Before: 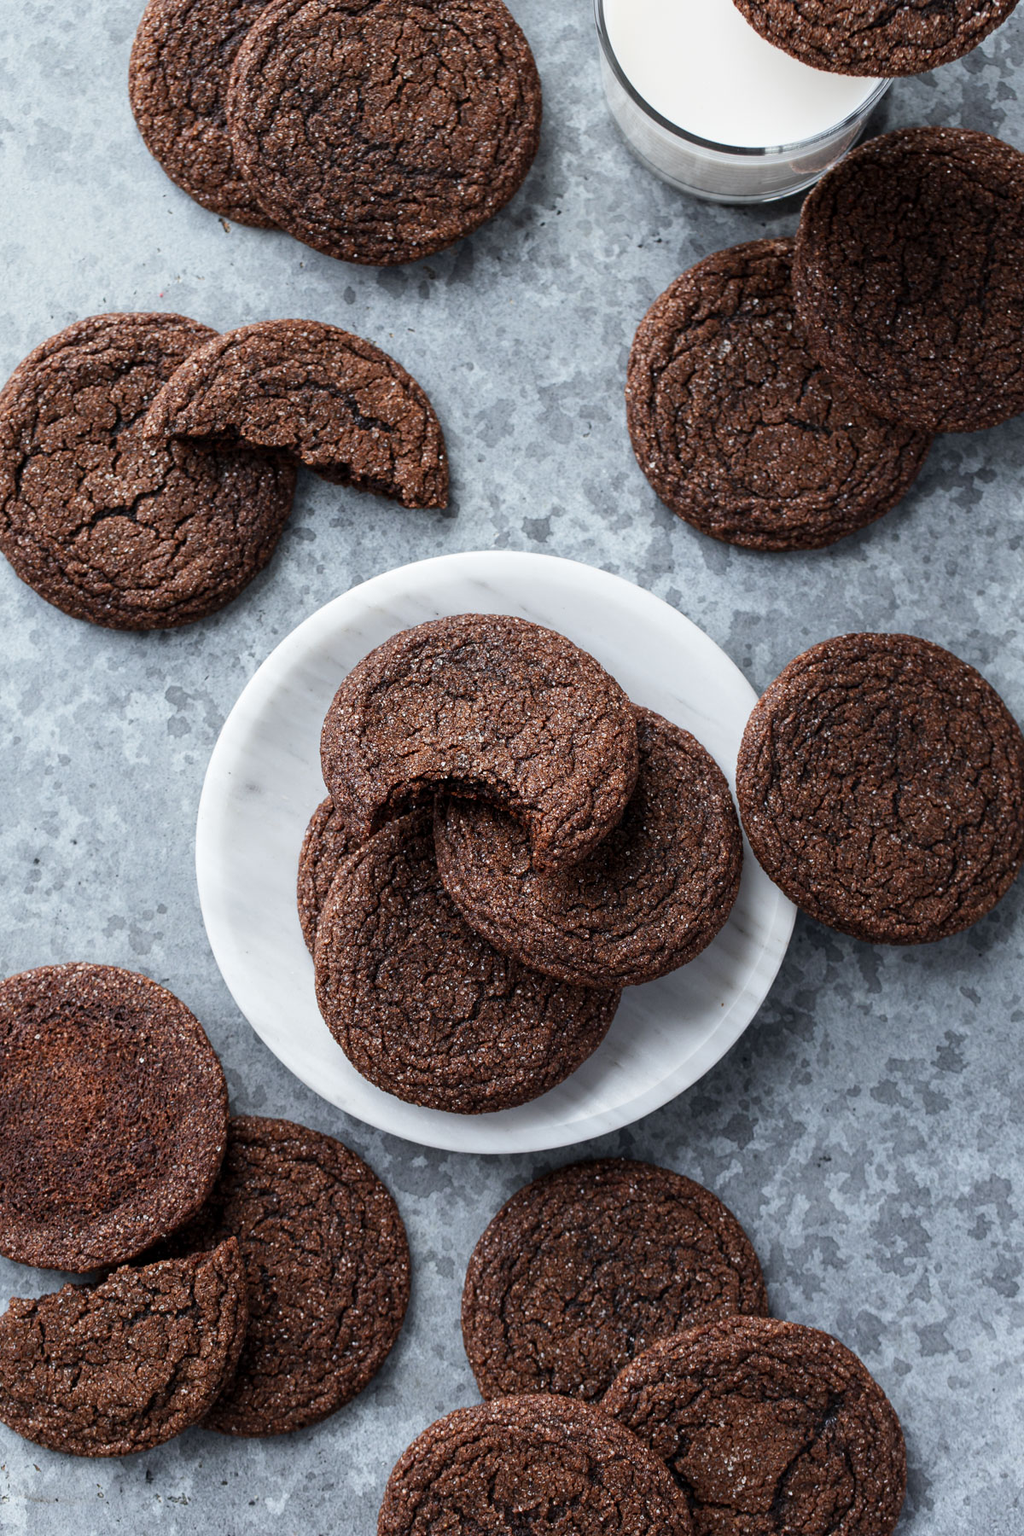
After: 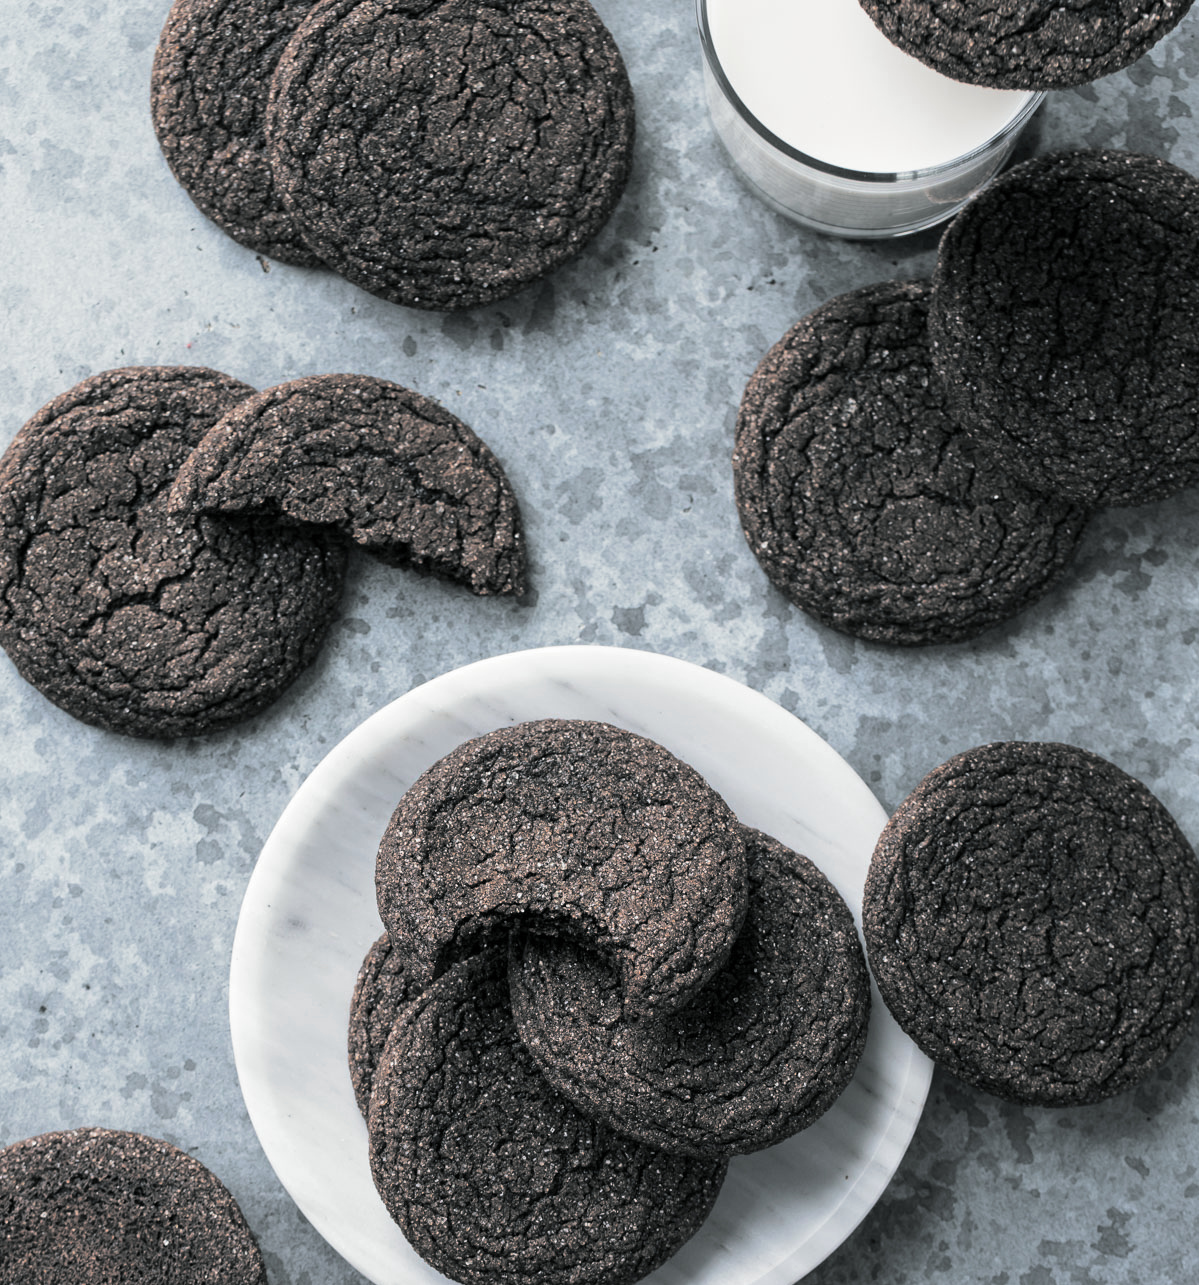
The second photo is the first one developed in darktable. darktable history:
split-toning: shadows › hue 190.8°, shadows › saturation 0.05, highlights › hue 54°, highlights › saturation 0.05, compress 0%
crop: bottom 28.576%
